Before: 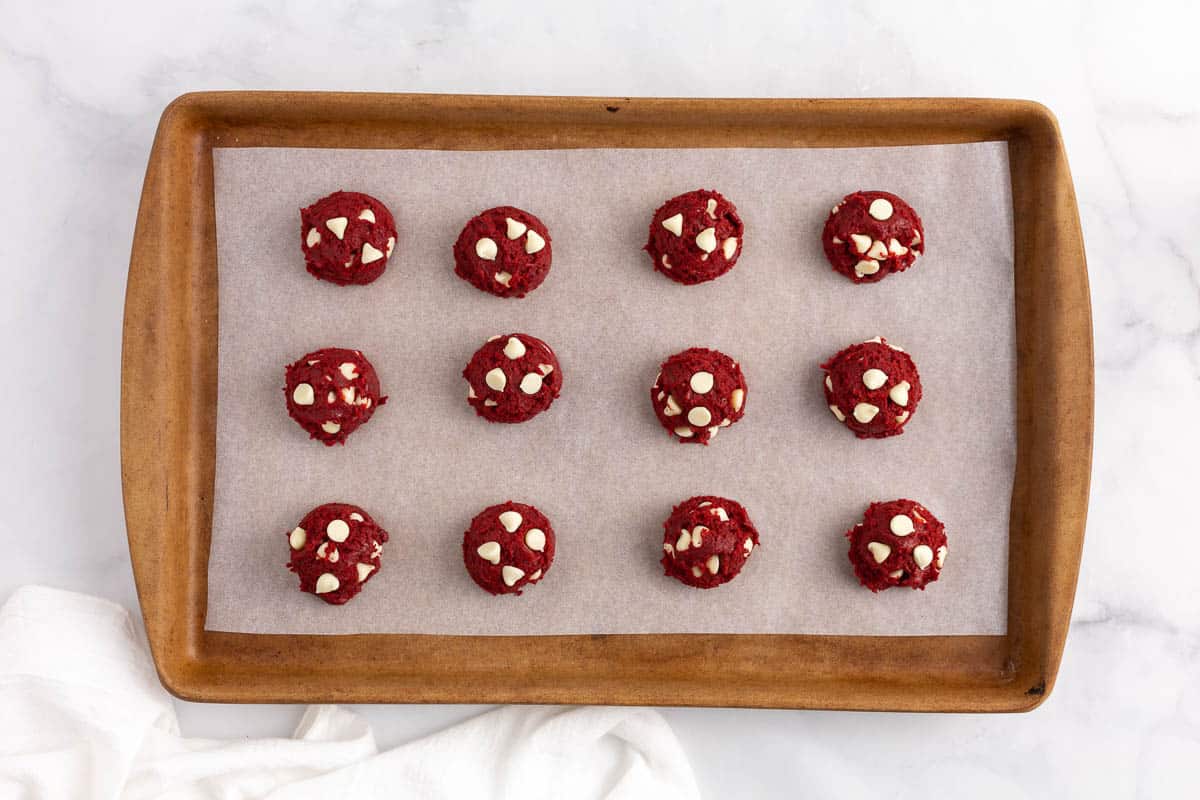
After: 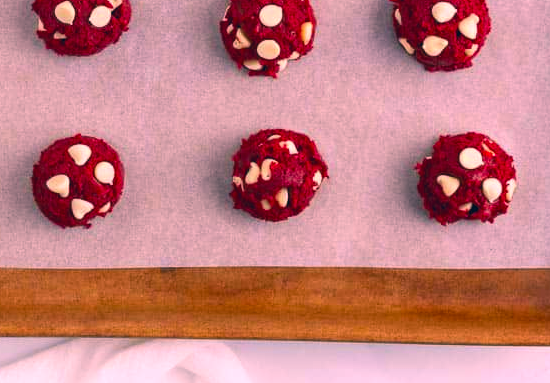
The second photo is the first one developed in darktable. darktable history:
crop: left 35.95%, top 45.899%, right 18.197%, bottom 6.206%
color correction: highlights a* 16.61, highlights b* 0.256, shadows a* -15.21, shadows b* -14.58, saturation 1.56
